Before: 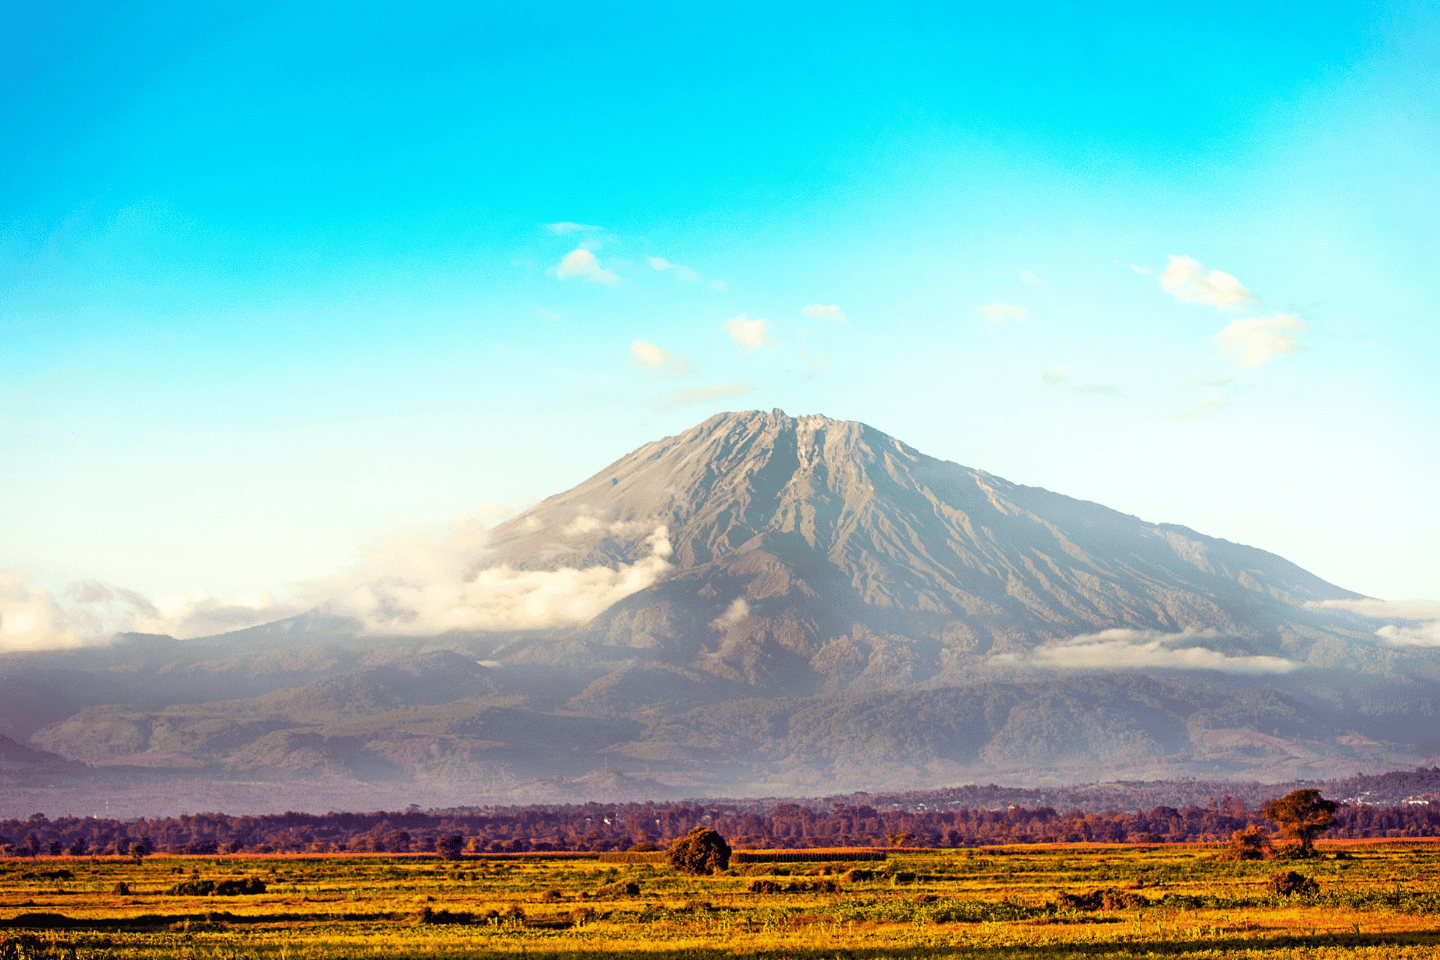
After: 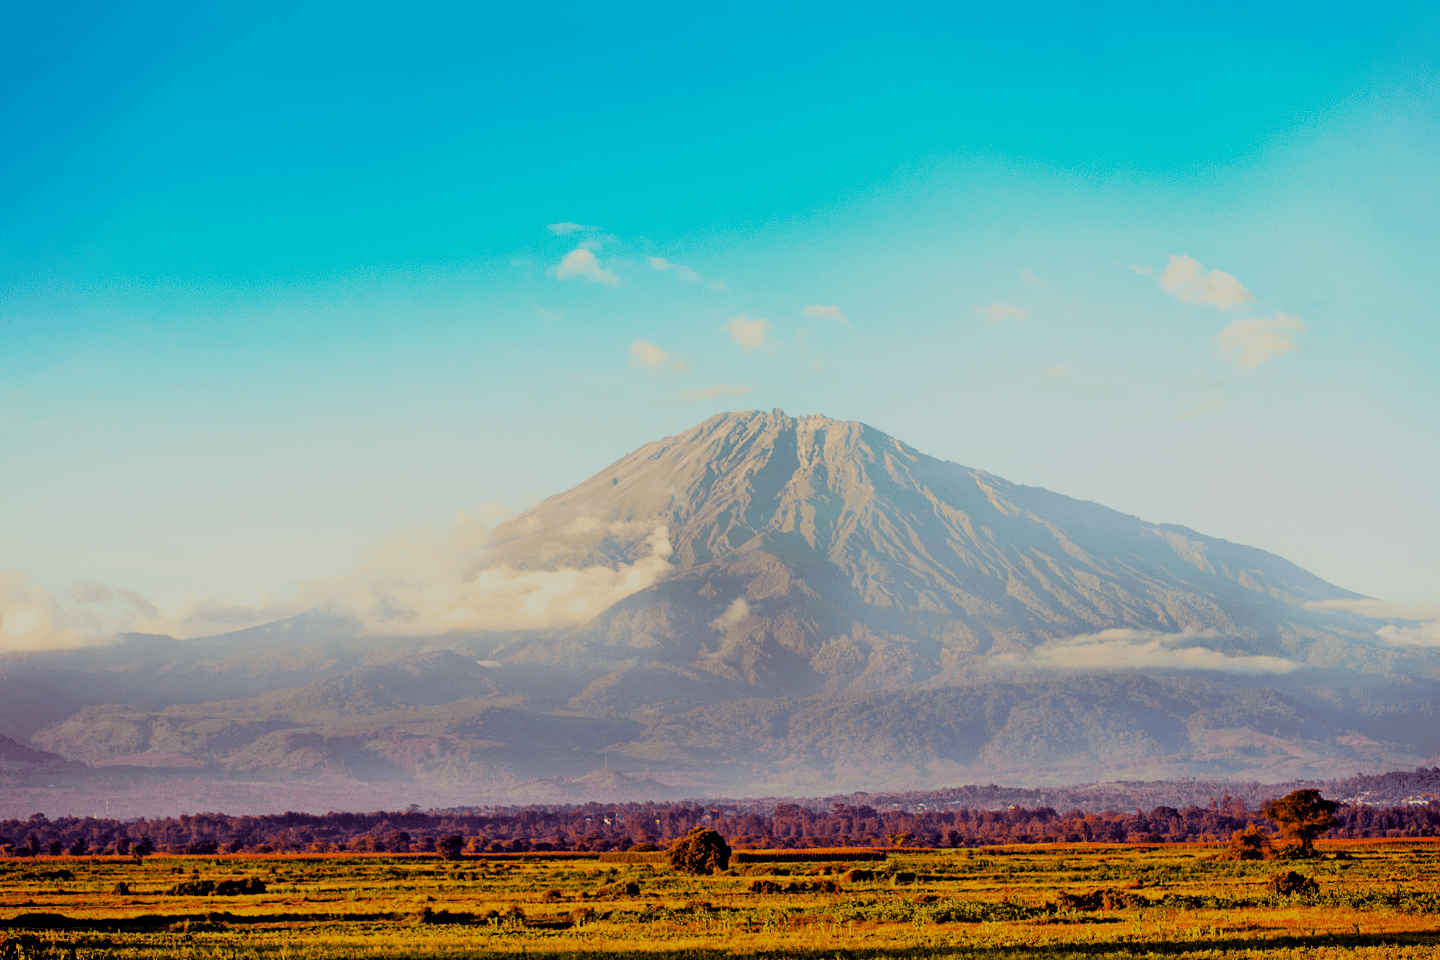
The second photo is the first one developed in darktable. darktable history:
filmic rgb: black relative exposure -6.15 EV, white relative exposure 6.96 EV, hardness 2.23, color science v6 (2022)
color balance rgb: perceptual saturation grading › global saturation 8.89%, saturation formula JzAzBz (2021)
